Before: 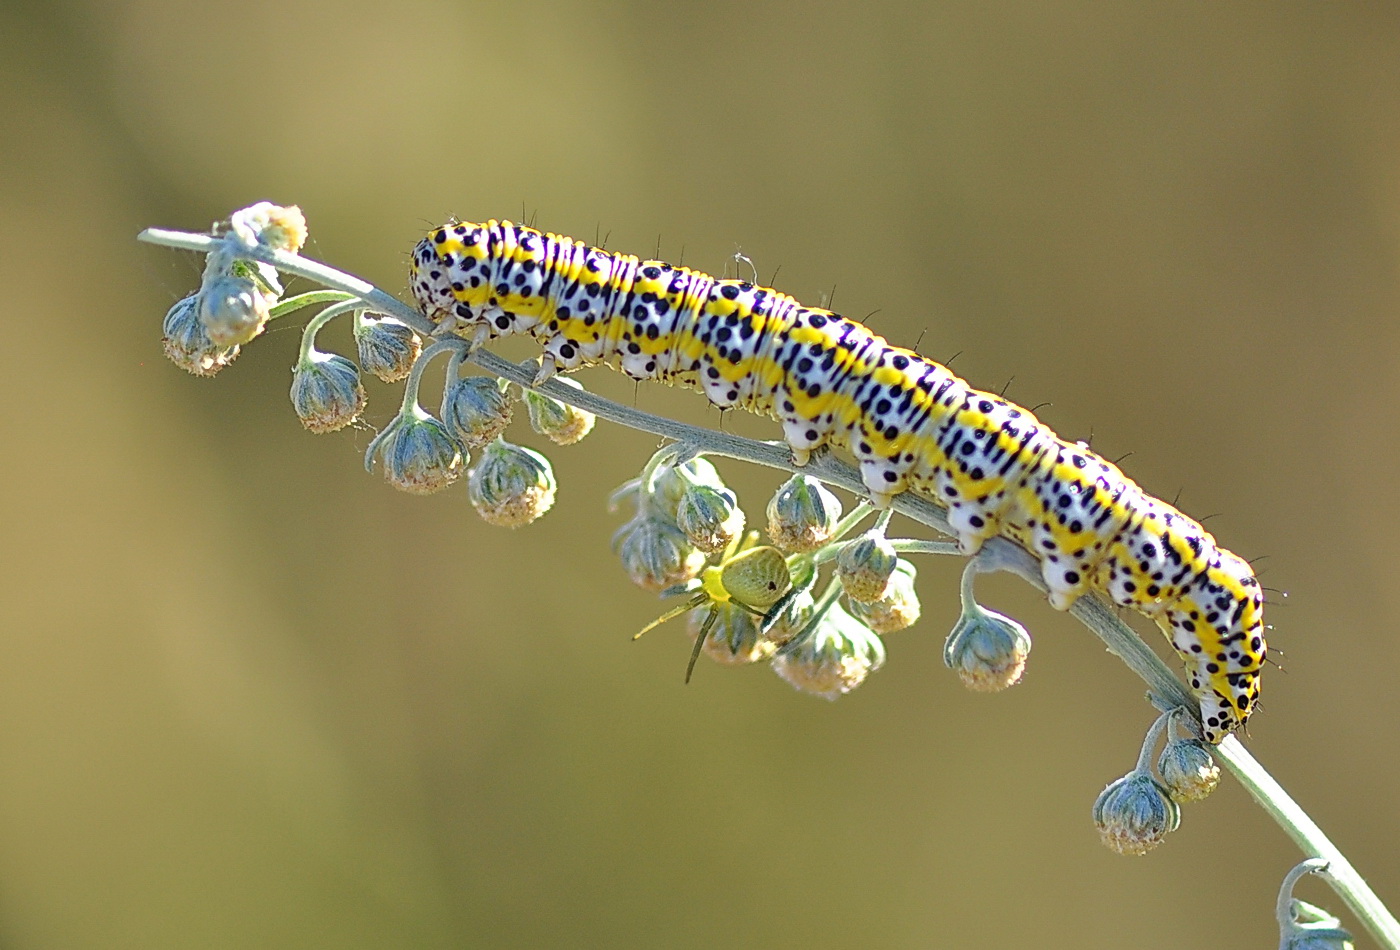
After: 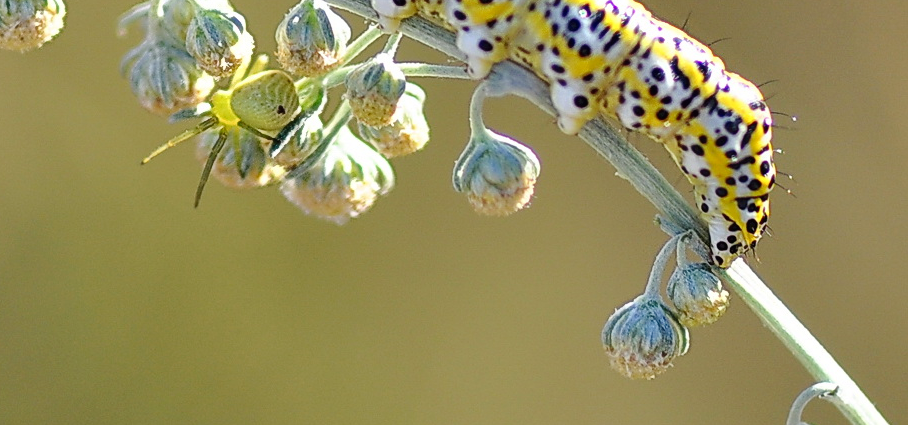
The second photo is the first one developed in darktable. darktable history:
crop and rotate: left 35.079%, top 50.27%, bottom 4.987%
tone curve: curves: ch0 [(0, 0.008) (0.083, 0.073) (0.28, 0.286) (0.528, 0.559) (0.961, 0.966) (1, 1)], preserve colors none
